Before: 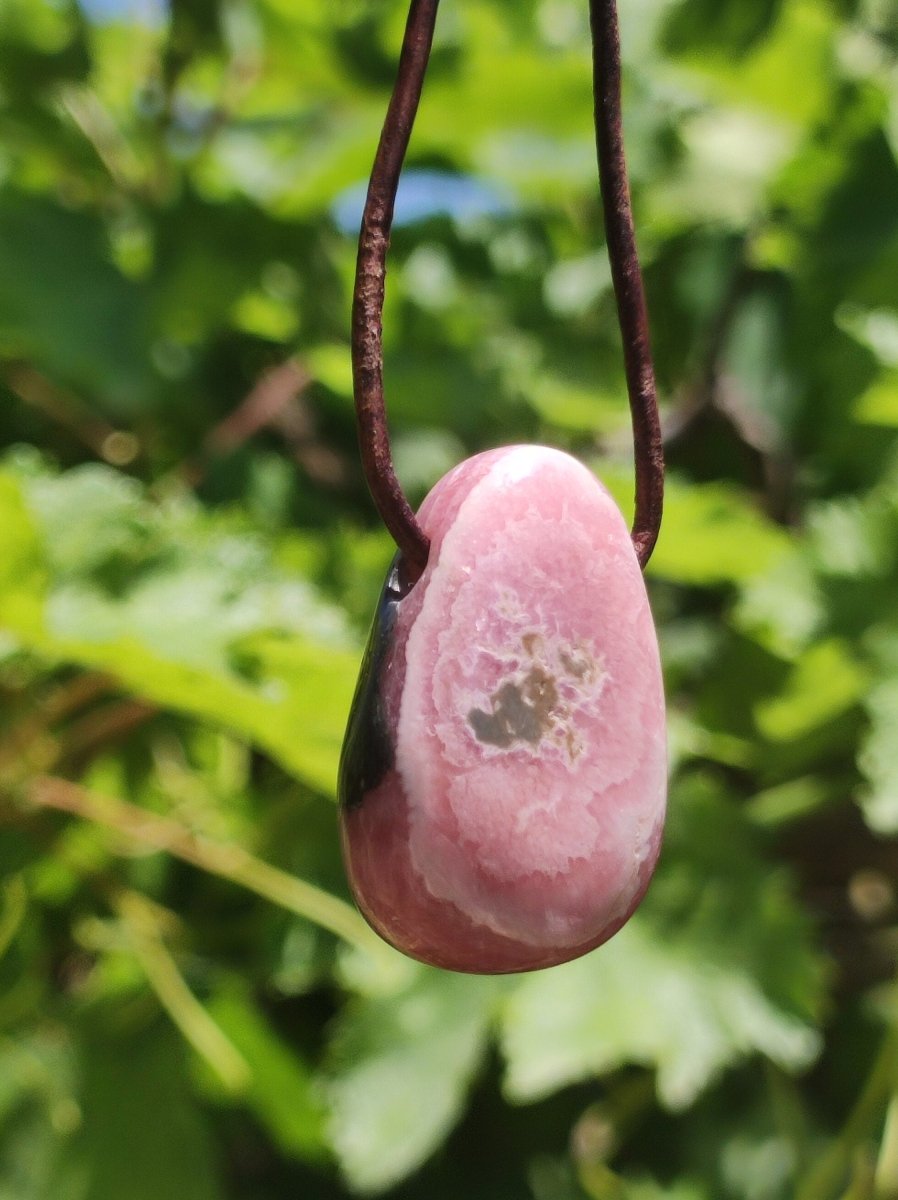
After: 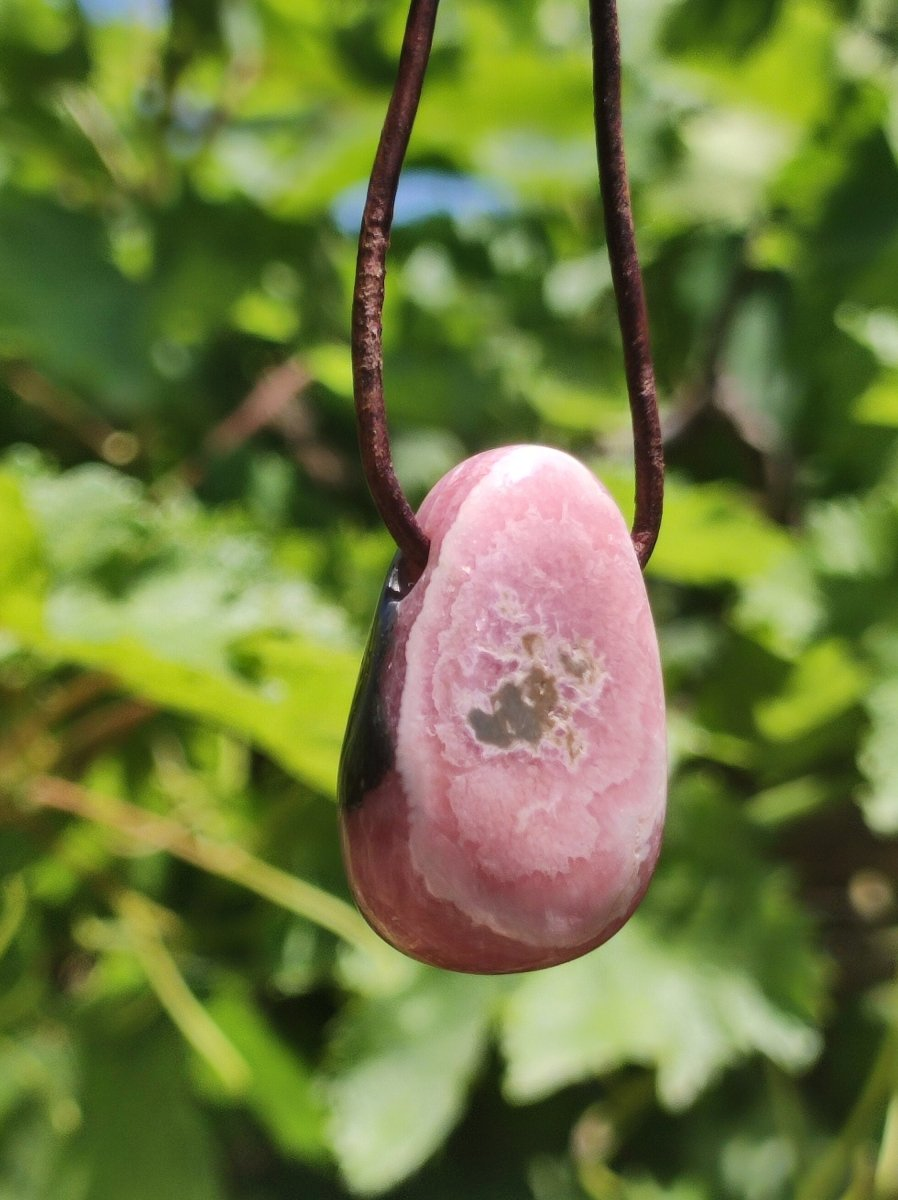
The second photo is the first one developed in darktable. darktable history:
shadows and highlights: shadows 73.27, highlights -60.81, soften with gaussian
